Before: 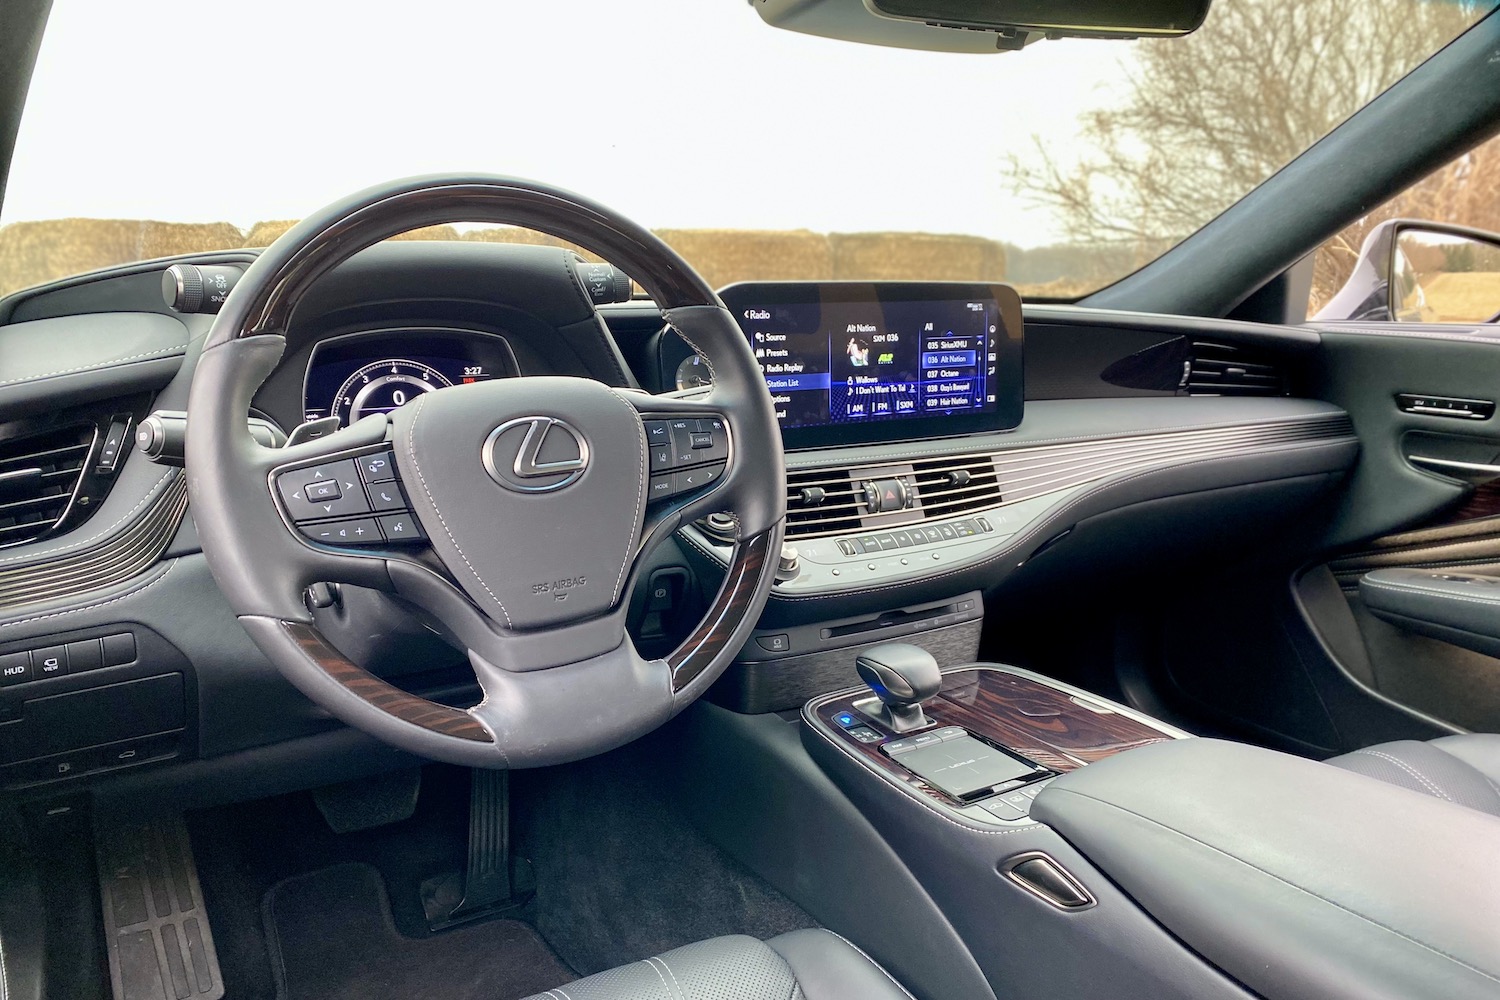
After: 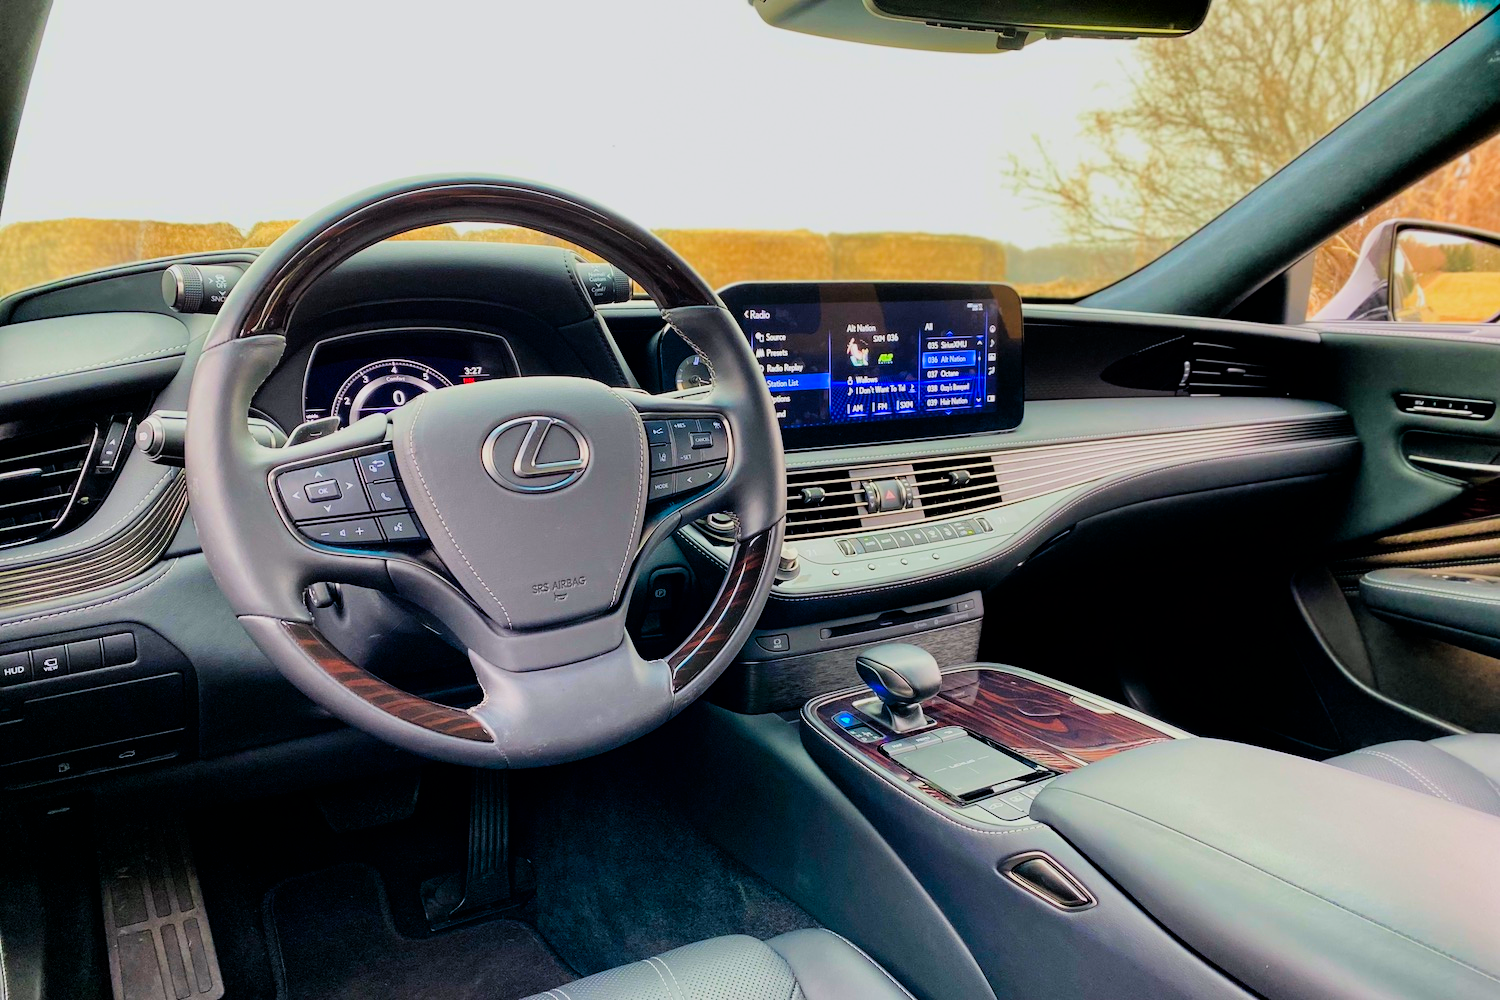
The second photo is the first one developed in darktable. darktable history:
color correction: saturation 1.8
filmic rgb: black relative exposure -5 EV, hardness 2.88, contrast 1.2
contrast brightness saturation: saturation -0.05
